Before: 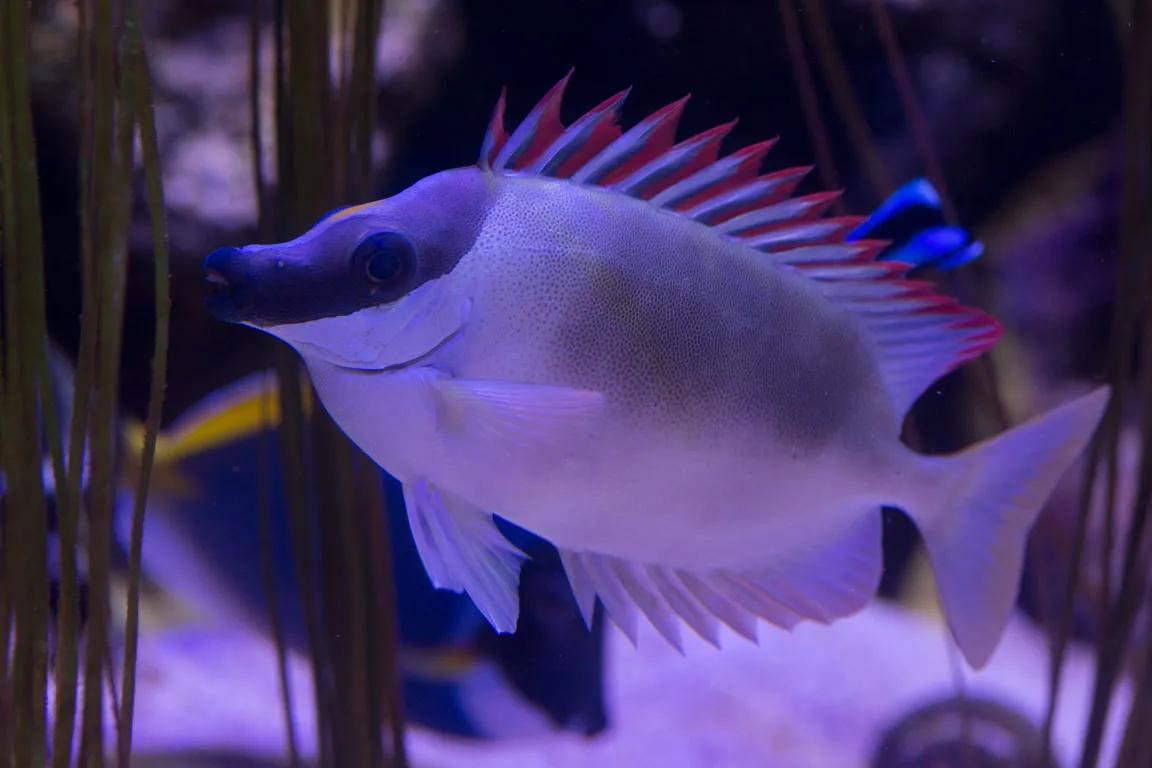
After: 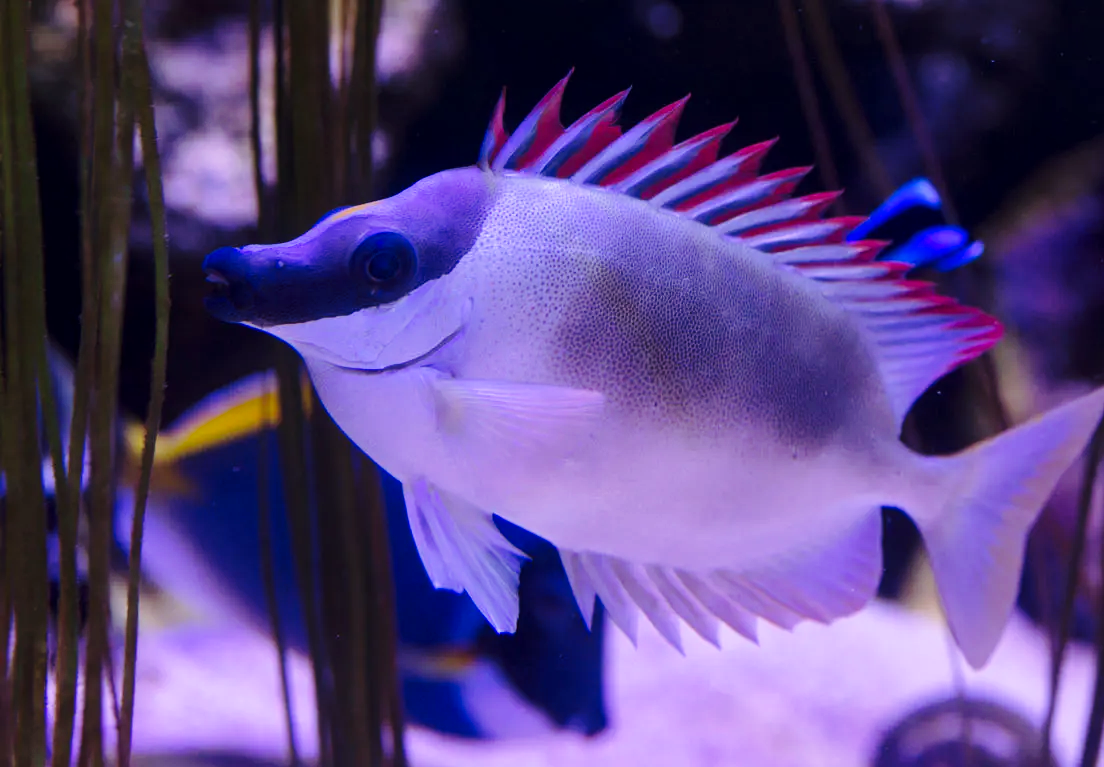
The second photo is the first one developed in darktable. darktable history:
base curve: curves: ch0 [(0, 0) (0.028, 0.03) (0.121, 0.232) (0.46, 0.748) (0.859, 0.968) (1, 1)], preserve colors none
crop: right 4.126%, bottom 0.031%
local contrast: mode bilateral grid, contrast 20, coarseness 50, detail 120%, midtone range 0.2
